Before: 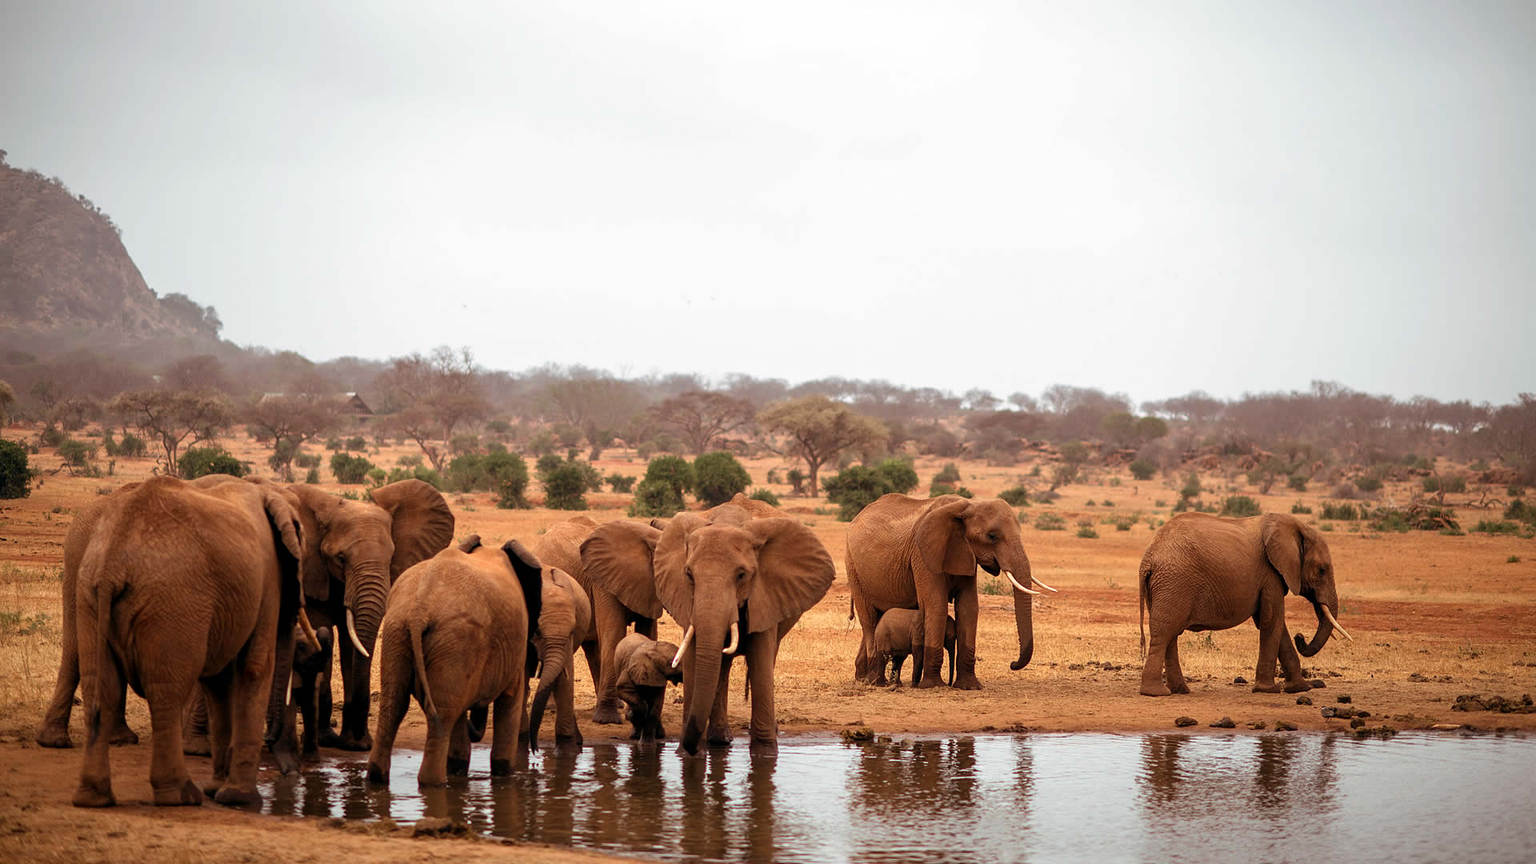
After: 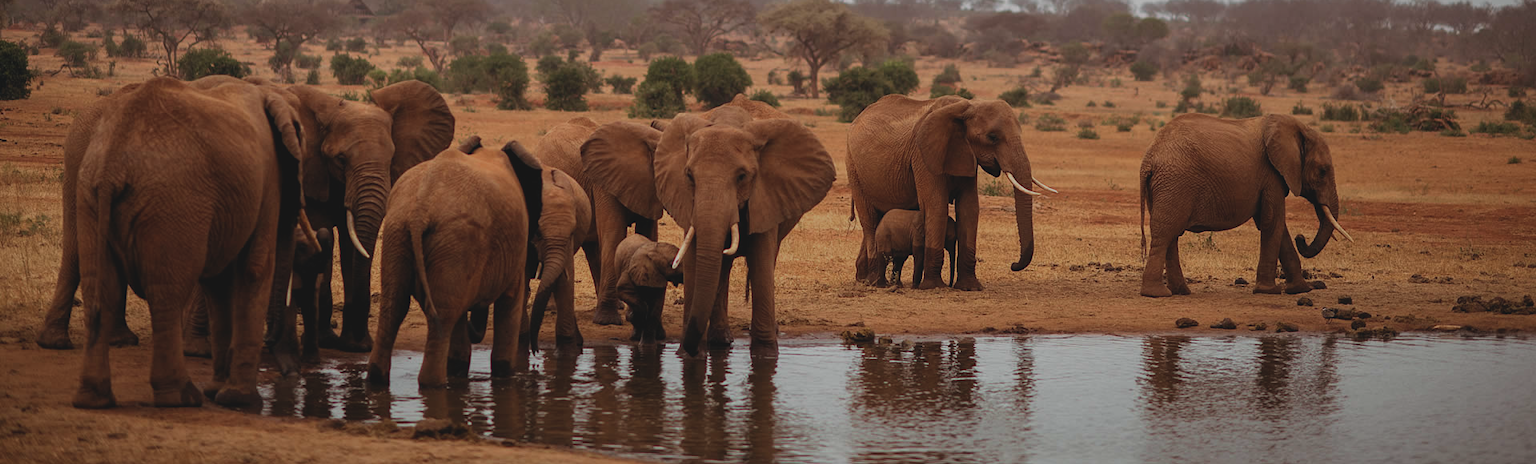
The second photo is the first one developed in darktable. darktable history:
white balance: emerald 1
crop and rotate: top 46.237%
exposure: black level correction -0.016, exposure -1.018 EV, compensate highlight preservation false
